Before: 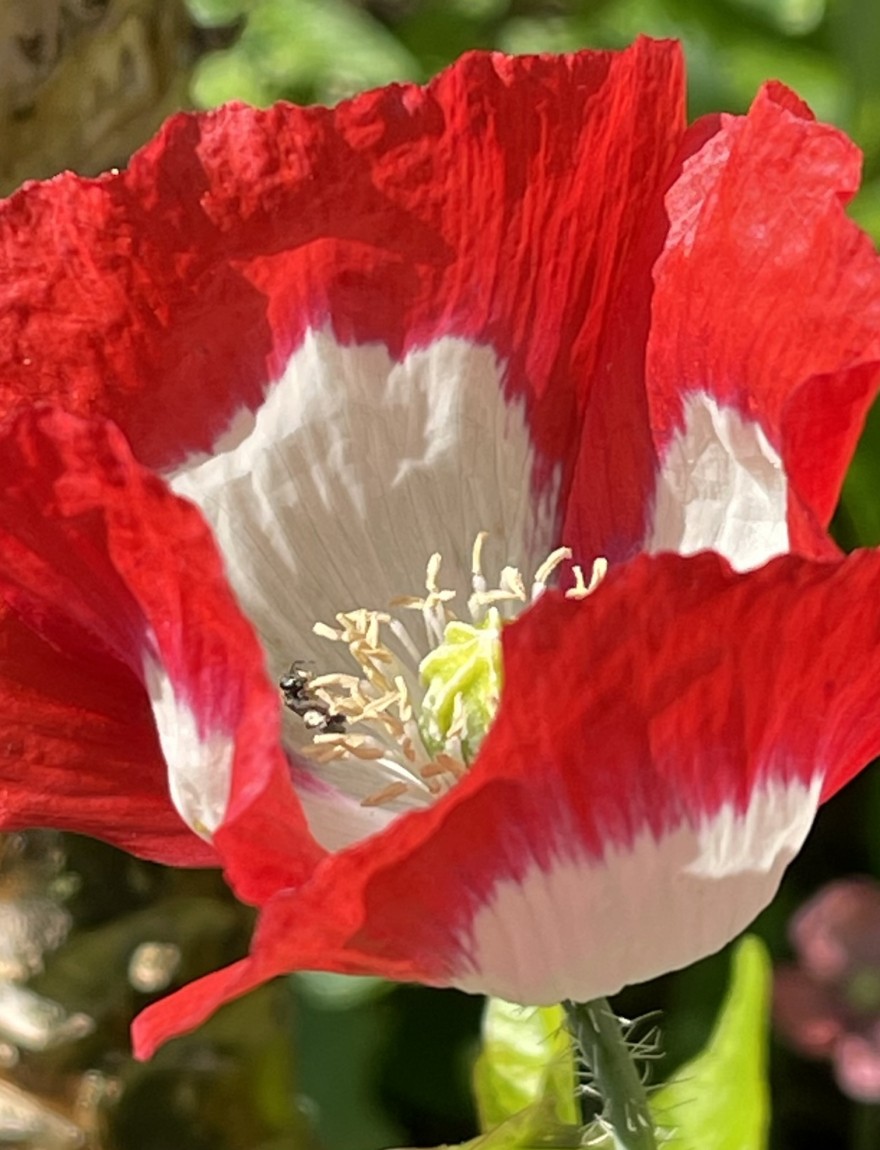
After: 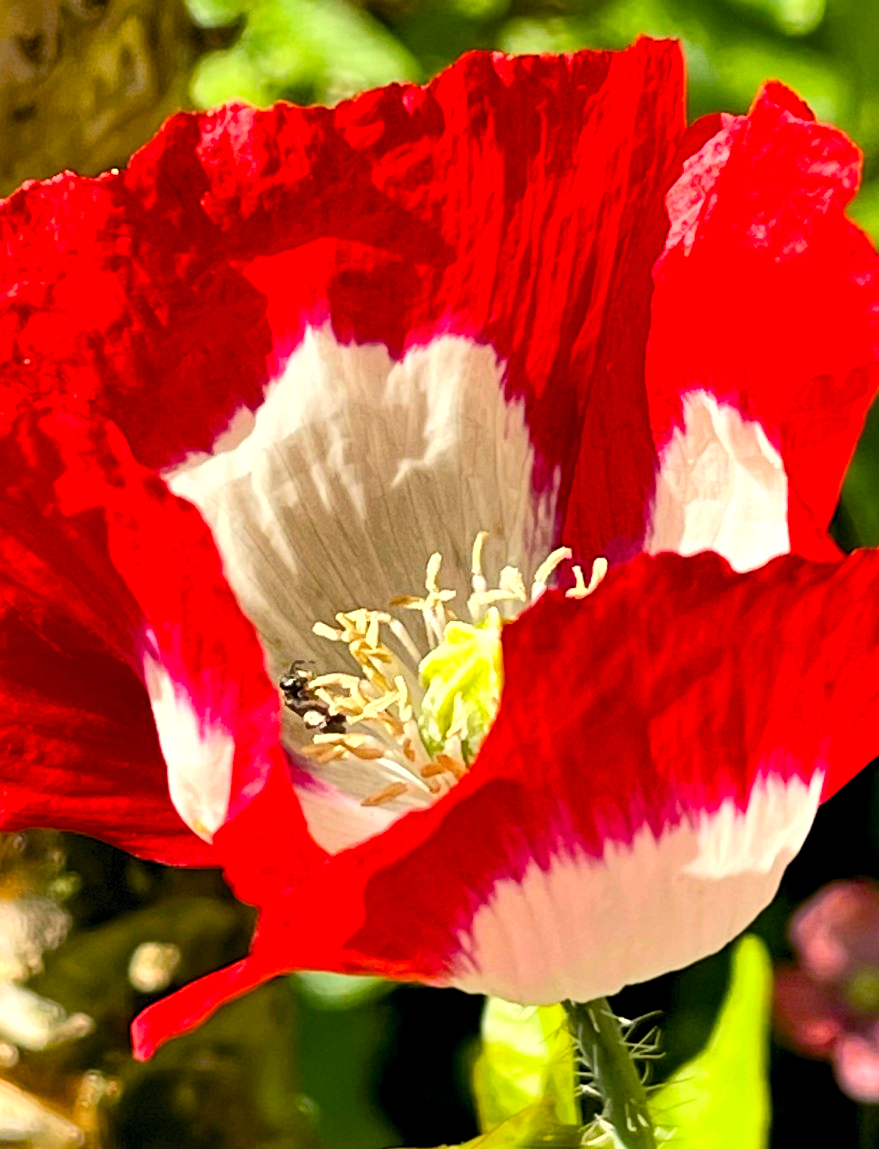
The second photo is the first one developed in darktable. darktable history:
contrast brightness saturation: contrast 0.2, brightness 0.16, saturation 0.22
shadows and highlights: shadows 20.91, highlights -82.73, soften with gaussian
color balance rgb: shadows lift › luminance -21.66%, shadows lift › chroma 6.57%, shadows lift › hue 270°, power › chroma 0.68%, power › hue 60°, highlights gain › luminance 6.08%, highlights gain › chroma 1.33%, highlights gain › hue 90°, global offset › luminance -0.87%, perceptual saturation grading › global saturation 26.86%, perceptual saturation grading › highlights -28.39%, perceptual saturation grading › mid-tones 15.22%, perceptual saturation grading › shadows 33.98%, perceptual brilliance grading › highlights 10%, perceptual brilliance grading › mid-tones 5%
